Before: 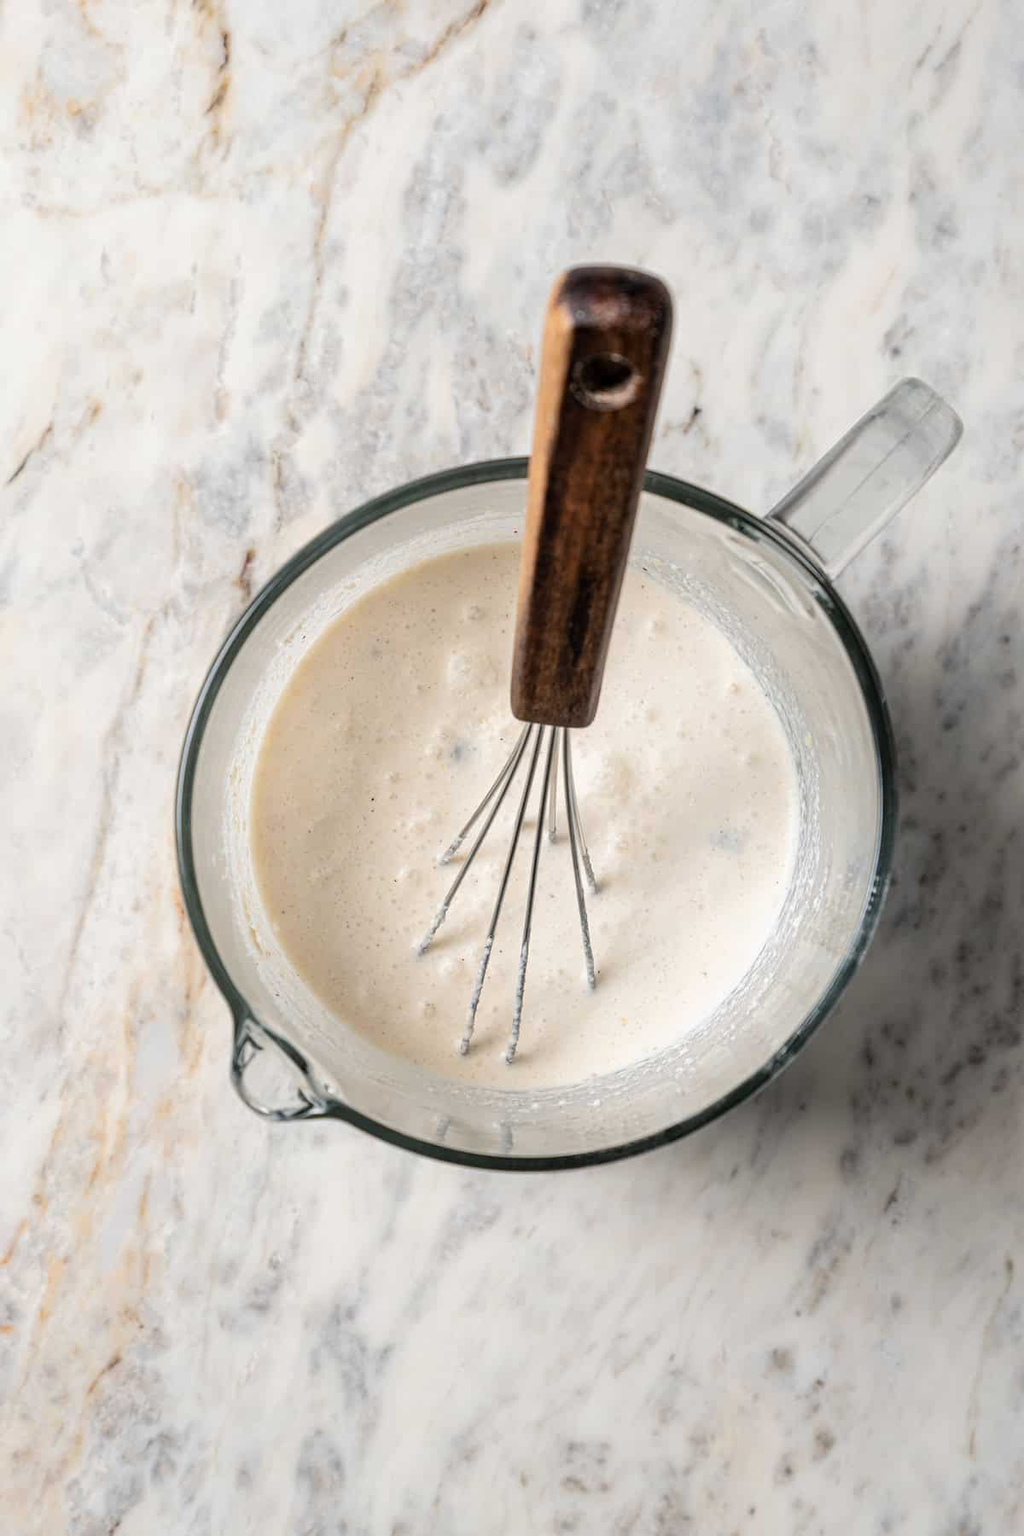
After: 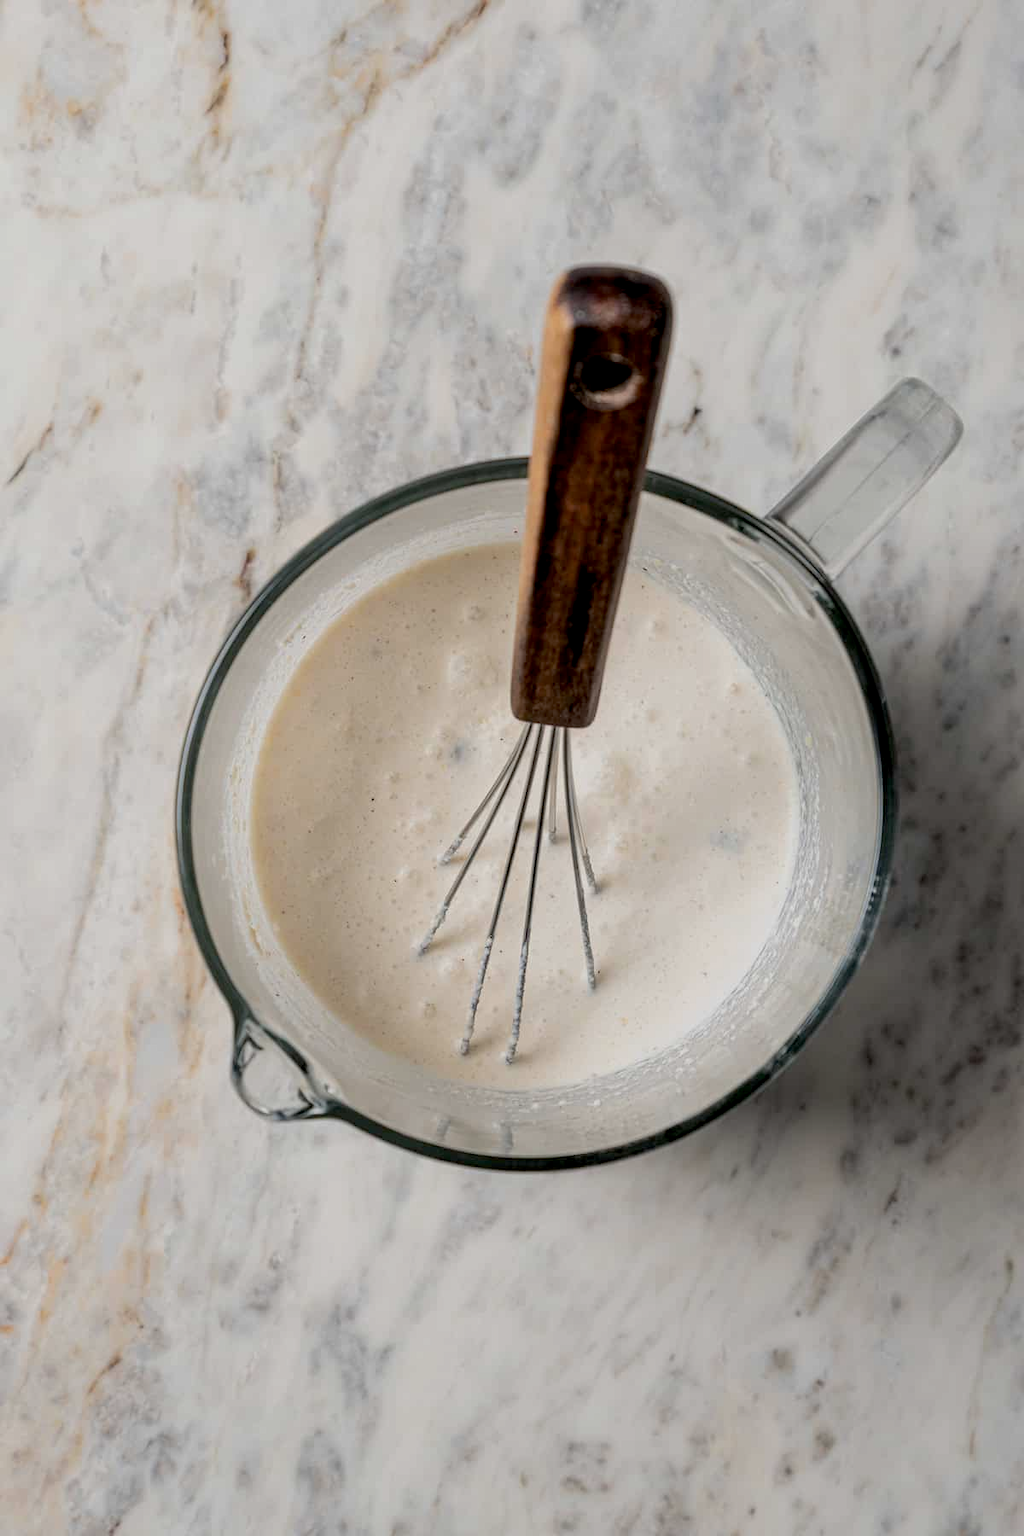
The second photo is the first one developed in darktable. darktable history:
exposure: black level correction 0.011, exposure -0.475 EV, compensate highlight preservation false
